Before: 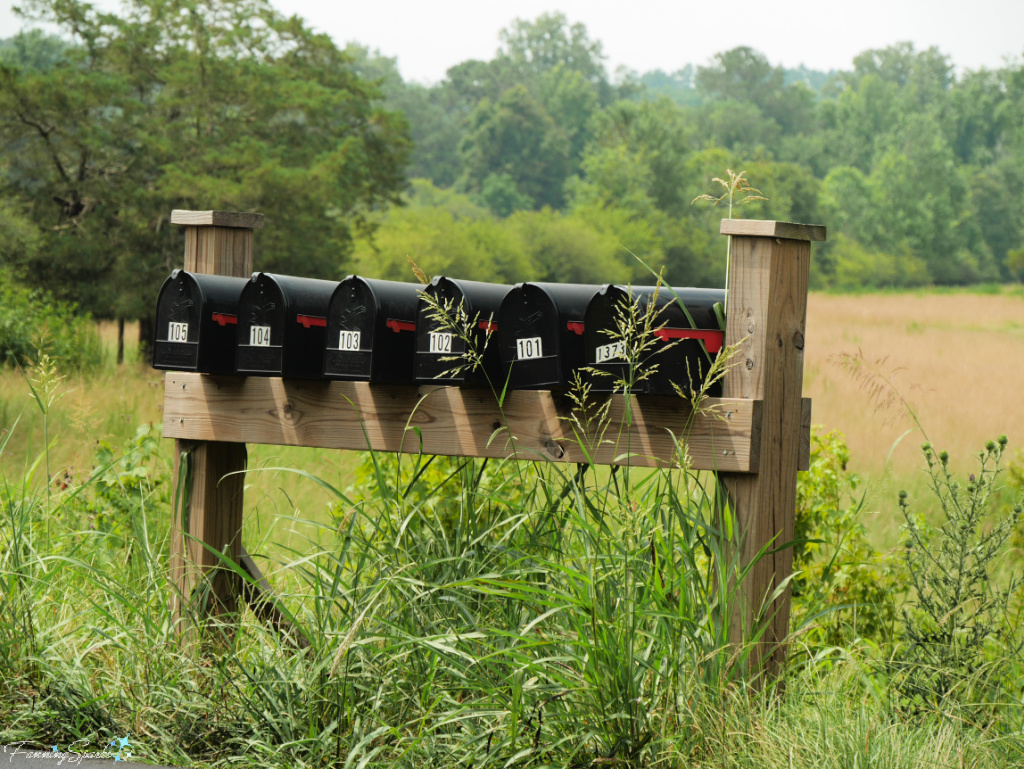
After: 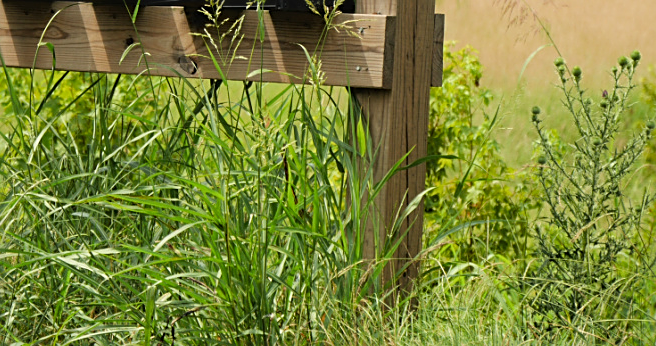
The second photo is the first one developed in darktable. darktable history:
sharpen: on, module defaults
color balance rgb: perceptual saturation grading › global saturation 1.937%, perceptual saturation grading › highlights -1.52%, perceptual saturation grading › mid-tones 4.297%, perceptual saturation grading › shadows 7.897%
crop and rotate: left 35.909%, top 50.162%, bottom 4.794%
